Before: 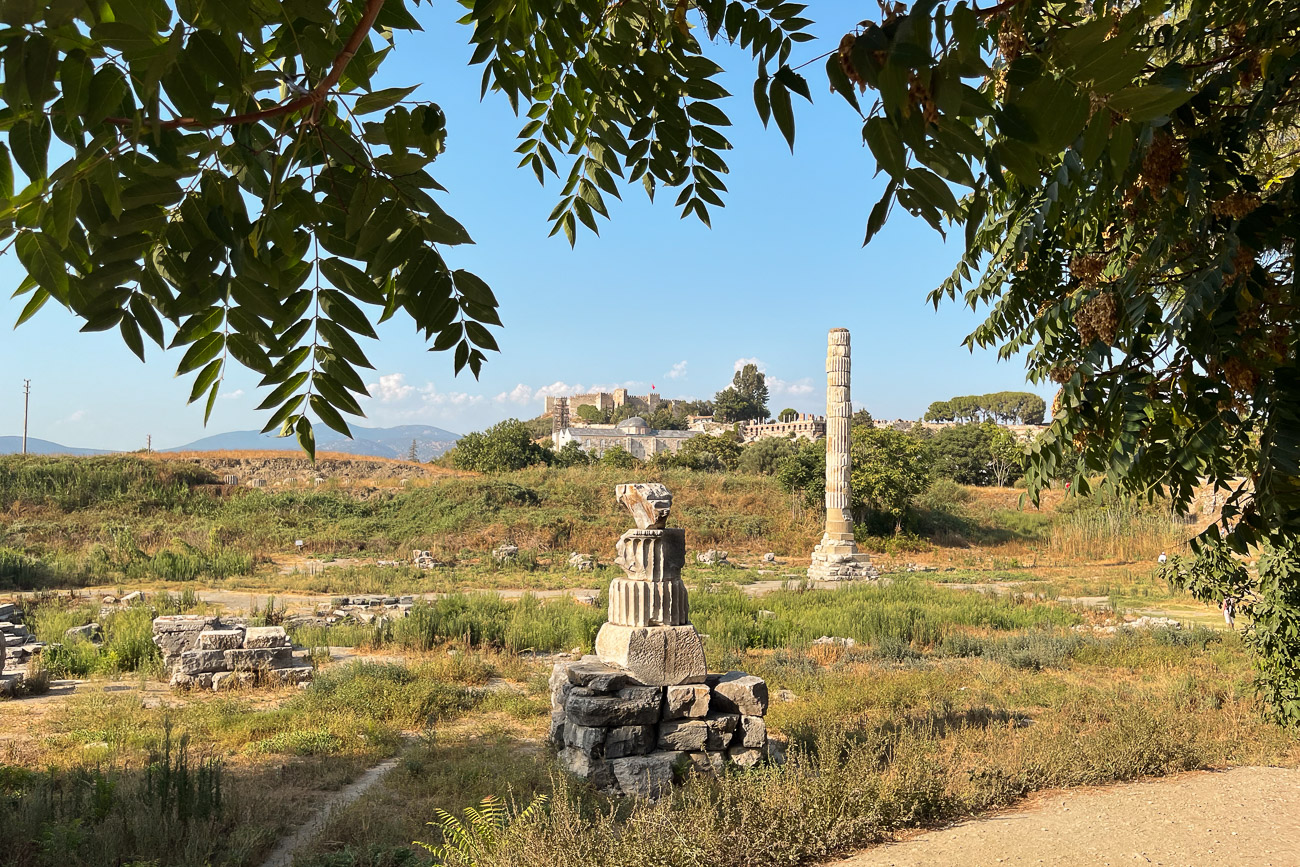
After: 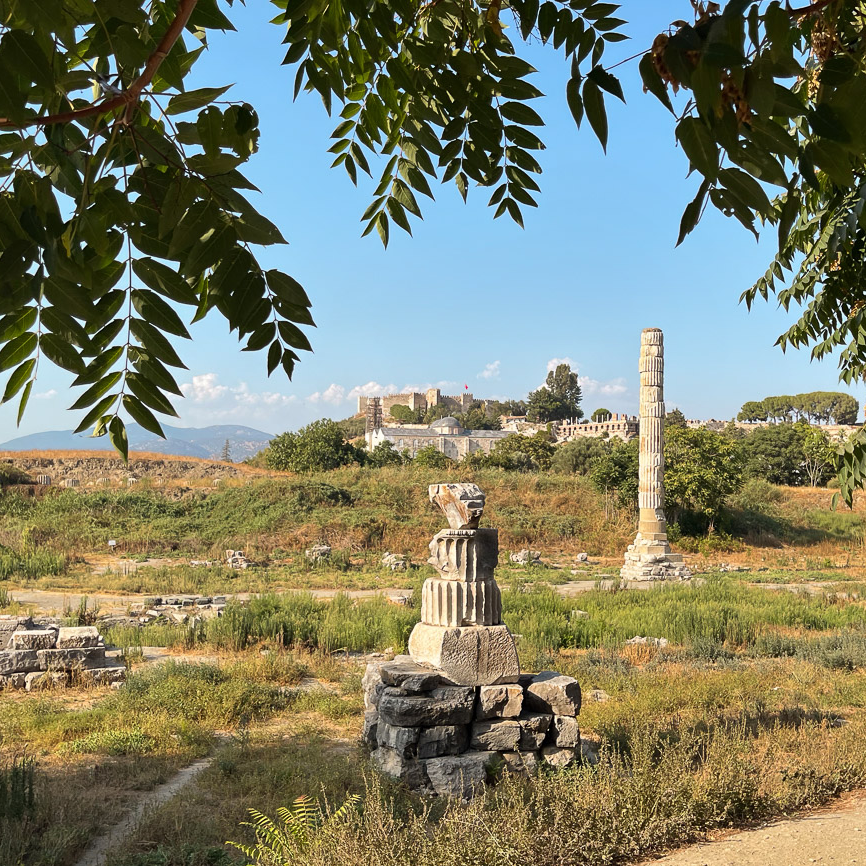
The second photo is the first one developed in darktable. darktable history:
crop and rotate: left 14.406%, right 18.94%
shadows and highlights: shadows 20.94, highlights -36.06, soften with gaussian
